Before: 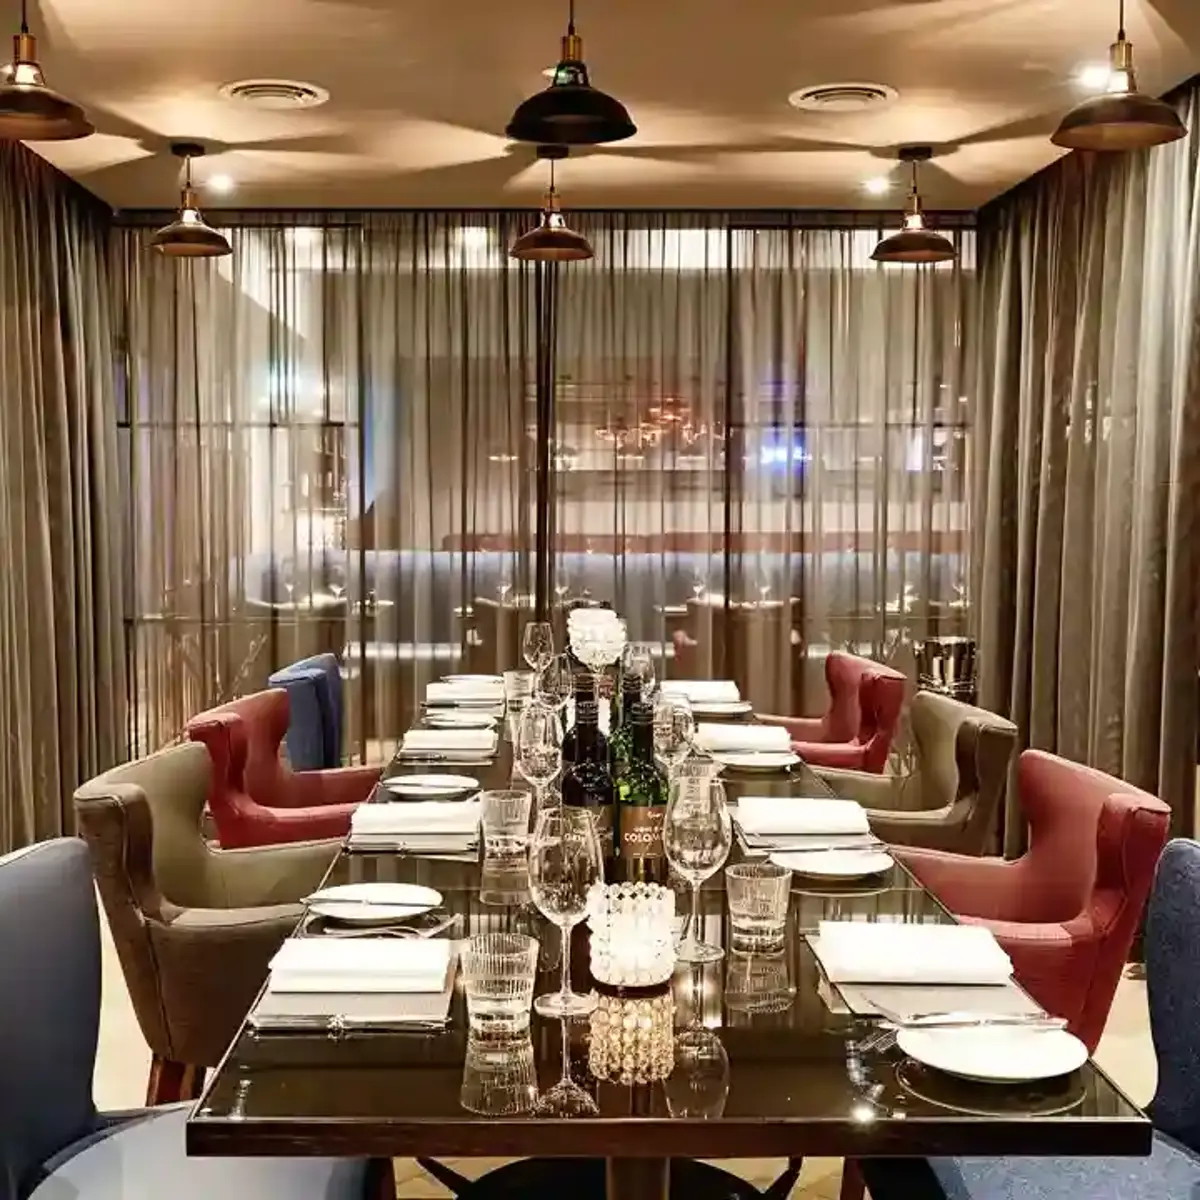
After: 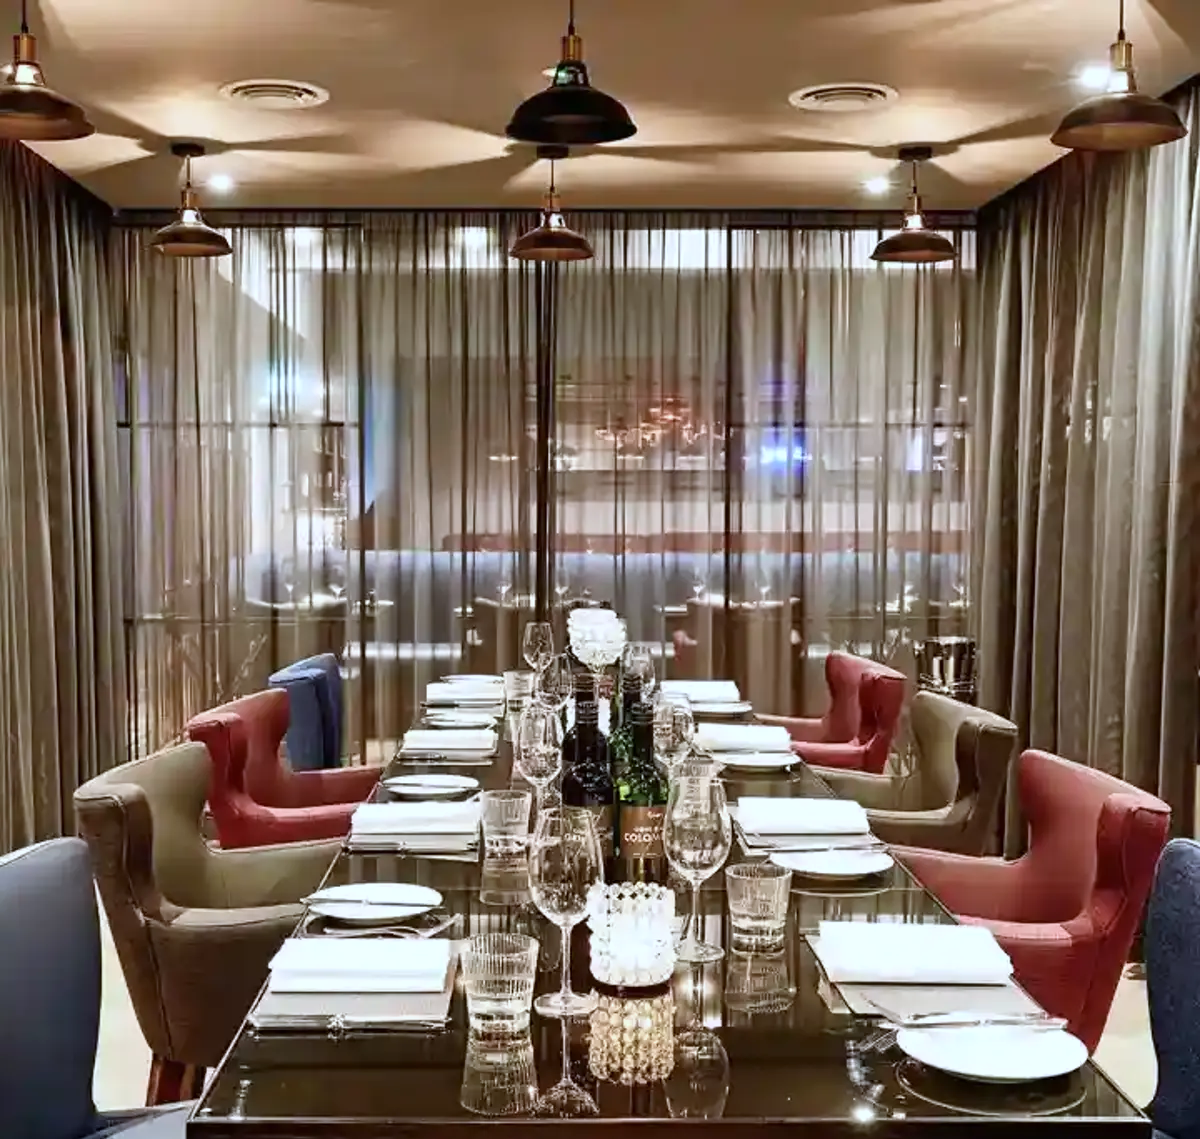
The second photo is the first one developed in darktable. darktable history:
crop and rotate: top 0.002%, bottom 5.029%
color calibration: x 0.372, y 0.386, temperature 4284.77 K
